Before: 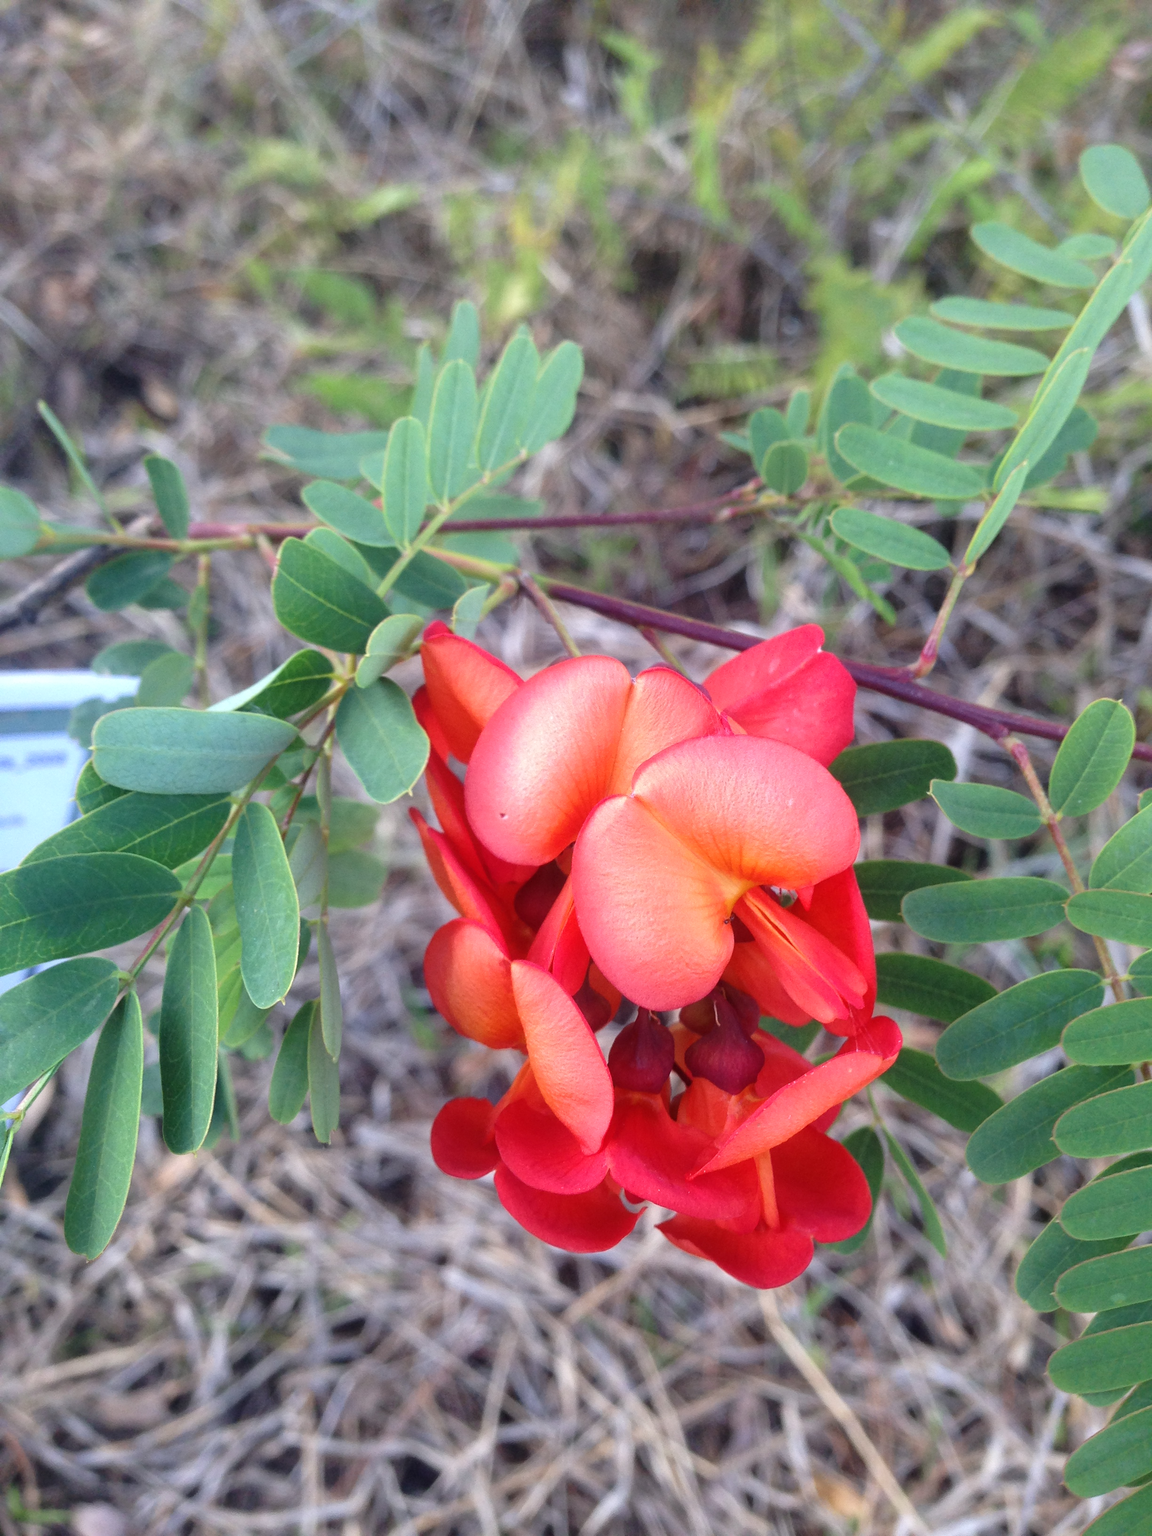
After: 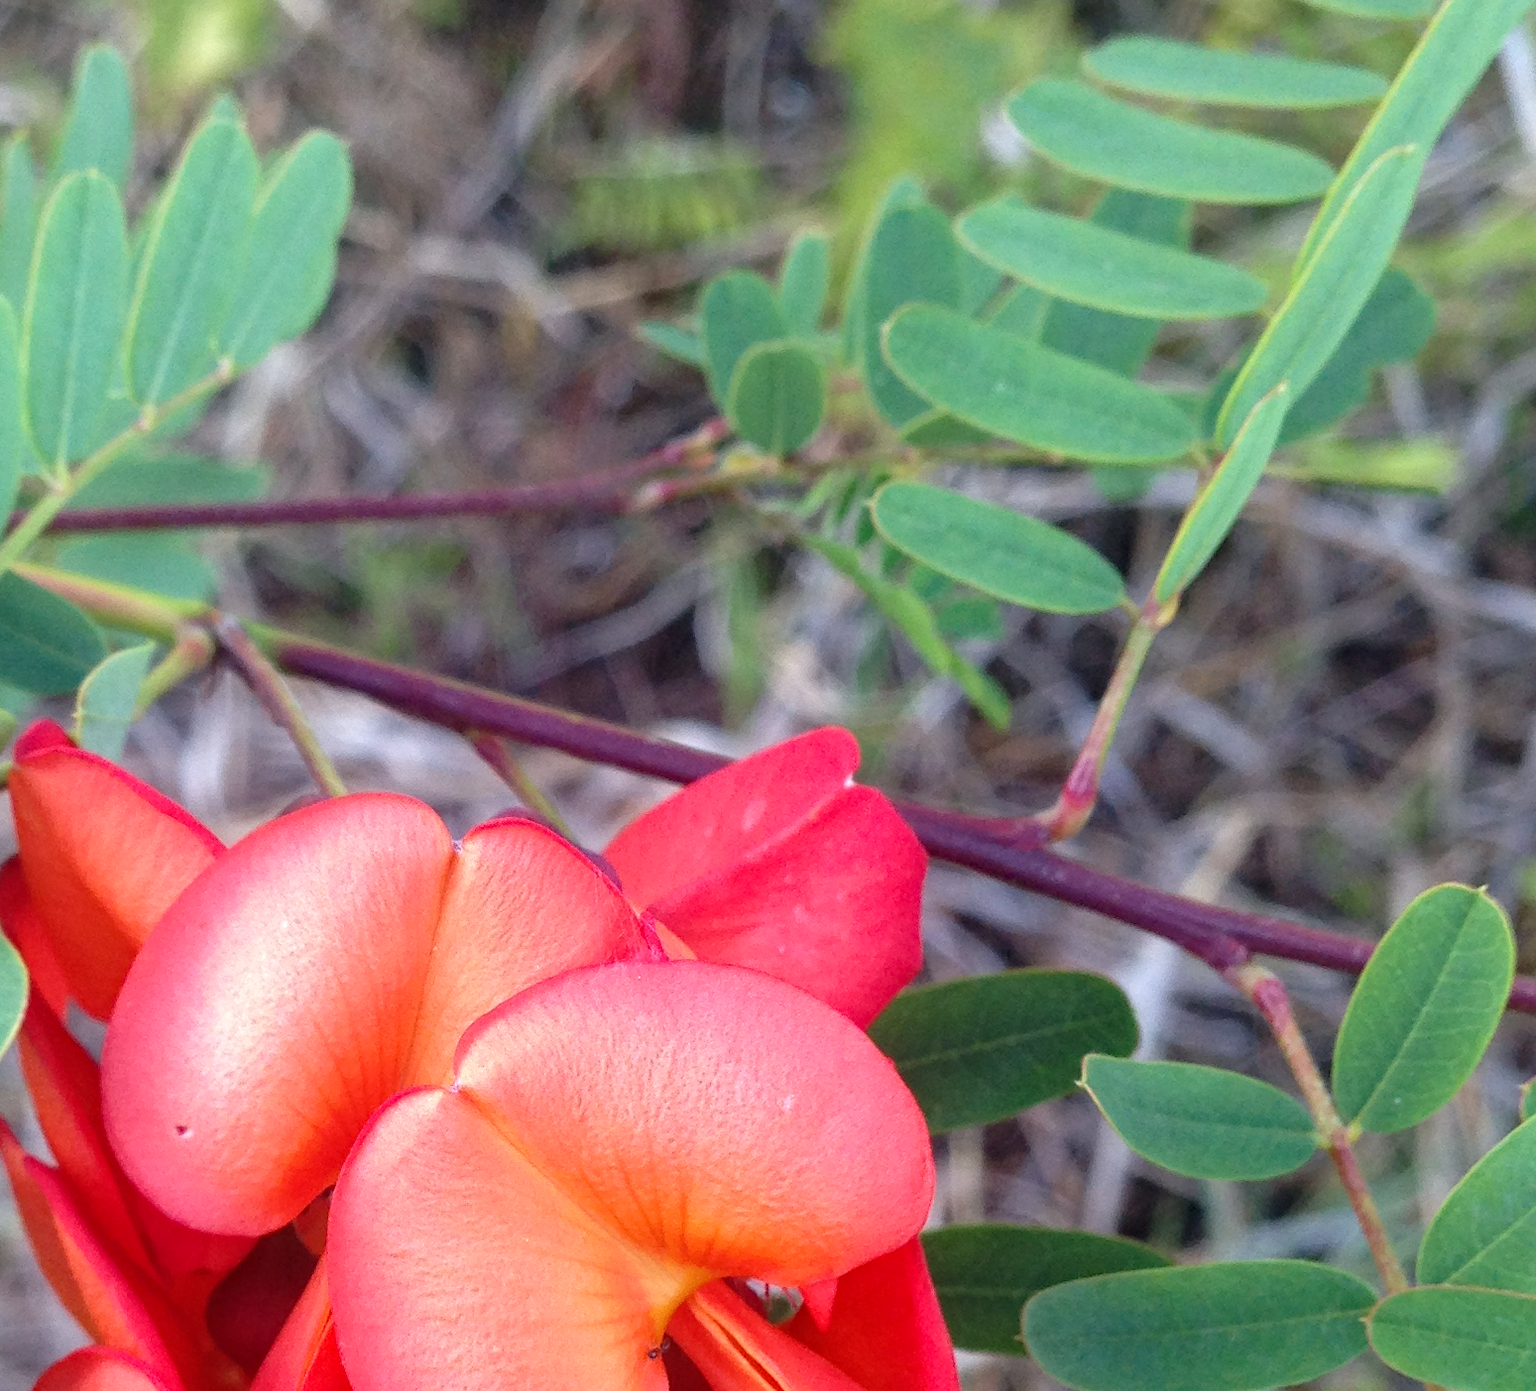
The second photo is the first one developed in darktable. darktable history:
haze removal: compatibility mode true, adaptive false
crop: left 36.177%, top 18.176%, right 0.513%, bottom 38.812%
